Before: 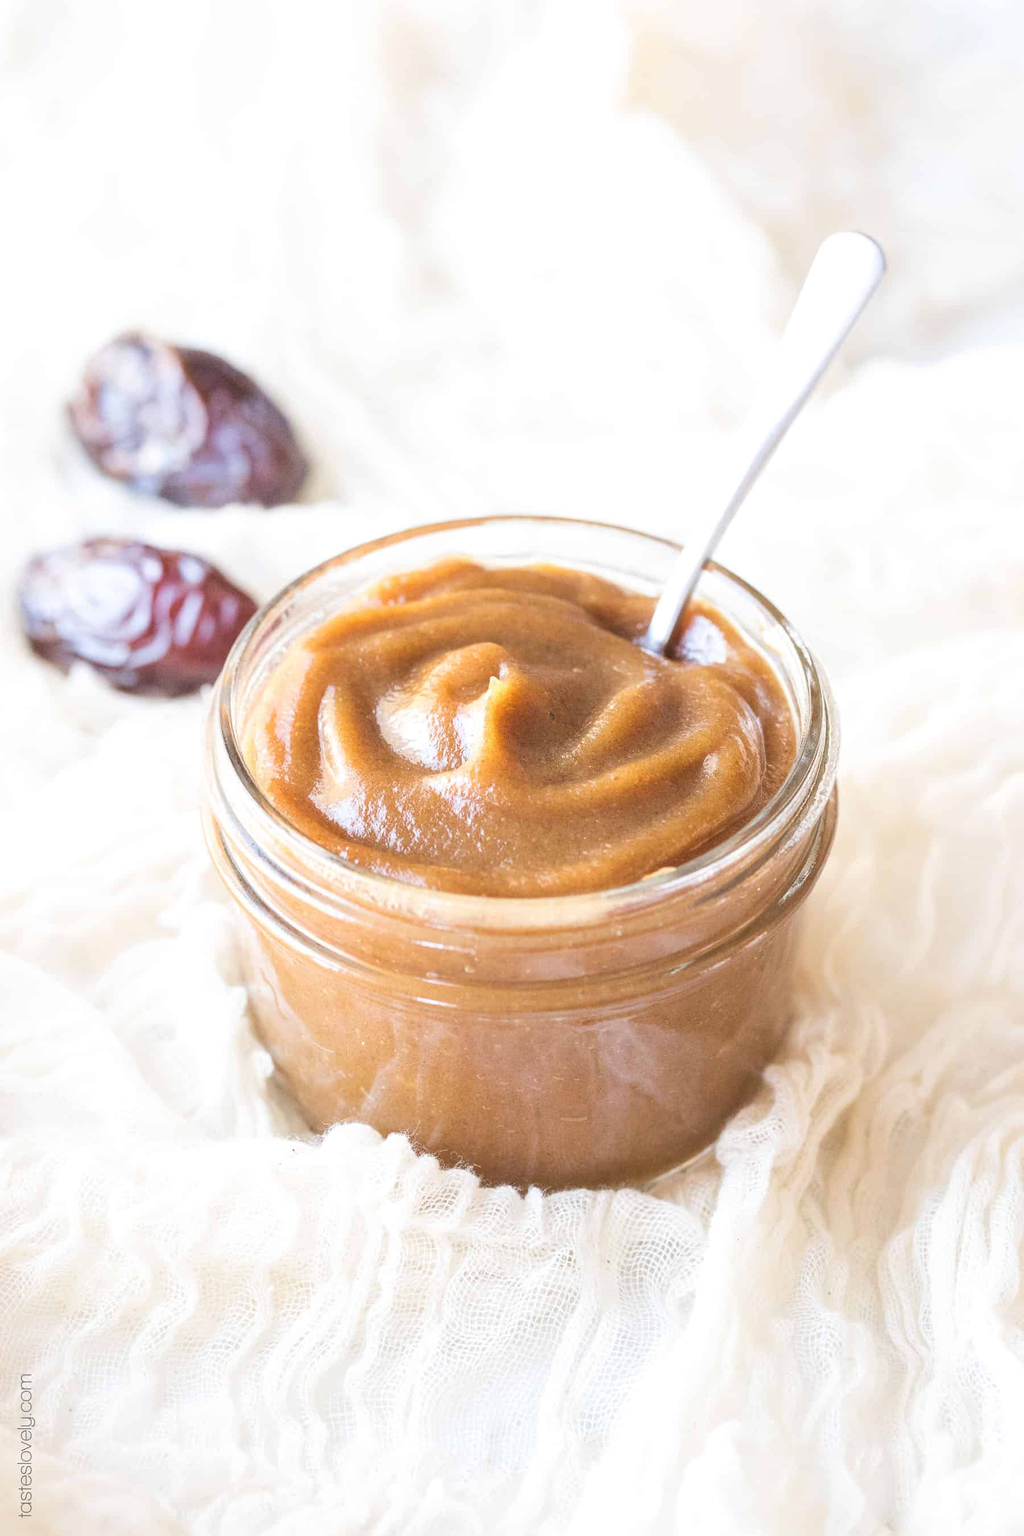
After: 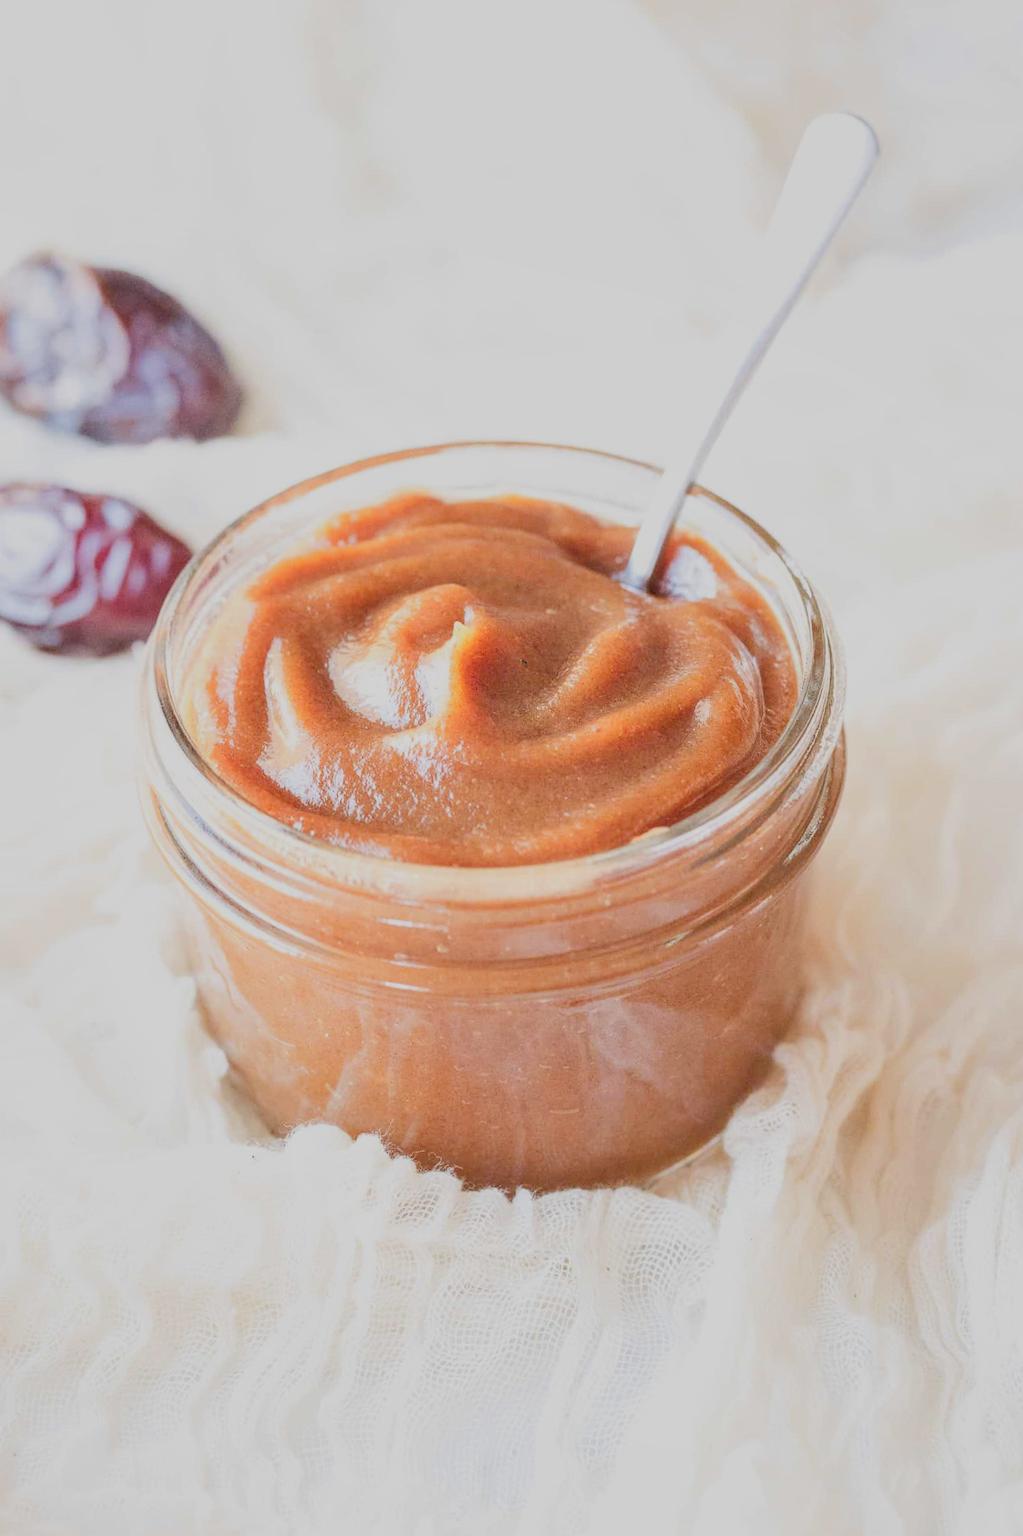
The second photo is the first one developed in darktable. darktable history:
filmic rgb: black relative exposure -6.82 EV, white relative exposure 5.89 EV, hardness 2.71
tone equalizer: -8 EV 0.001 EV, -7 EV -0.004 EV, -6 EV 0.009 EV, -5 EV 0.032 EV, -4 EV 0.276 EV, -3 EV 0.644 EV, -2 EV 0.584 EV, -1 EV 0.187 EV, +0 EV 0.024 EV
color zones: curves: ch1 [(0.235, 0.558) (0.75, 0.5)]; ch2 [(0.25, 0.462) (0.749, 0.457)], mix 25.94%
crop and rotate: angle 1.96°, left 5.673%, top 5.673%
local contrast: on, module defaults
